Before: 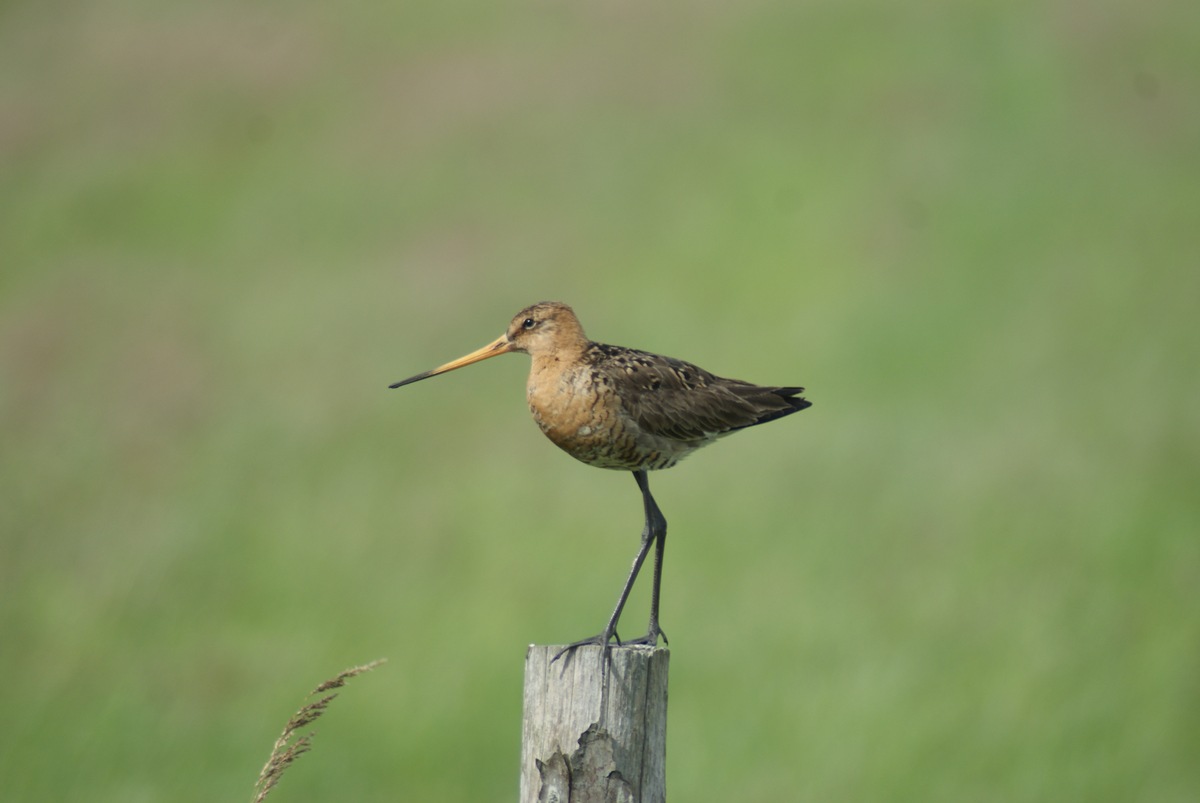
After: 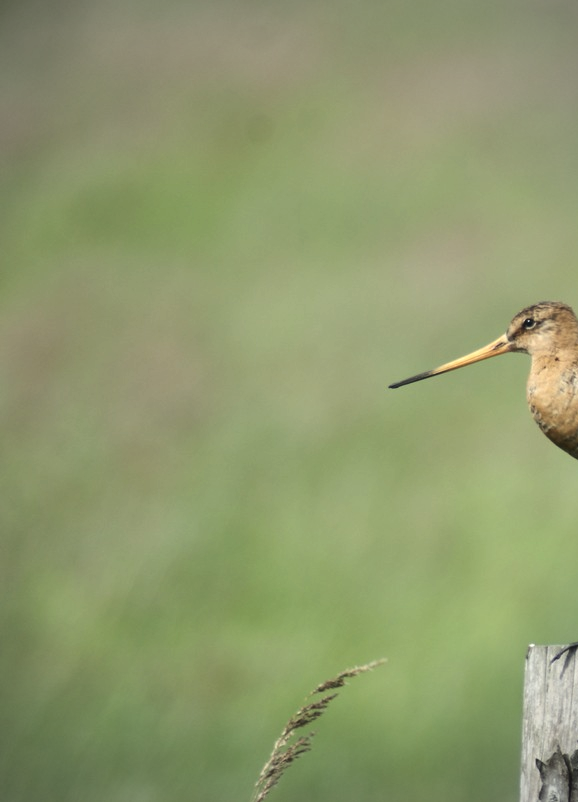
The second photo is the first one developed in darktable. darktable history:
tone equalizer: -8 EV -0.768 EV, -7 EV -0.716 EV, -6 EV -0.592 EV, -5 EV -0.422 EV, -3 EV 0.398 EV, -2 EV 0.6 EV, -1 EV 0.691 EV, +0 EV 0.759 EV, edges refinement/feathering 500, mask exposure compensation -1.57 EV, preserve details no
crop and rotate: left 0.011%, top 0%, right 51.791%
vignetting: fall-off start 74.68%, fall-off radius 66.14%
contrast brightness saturation: contrast -0.084, brightness -0.034, saturation -0.106
